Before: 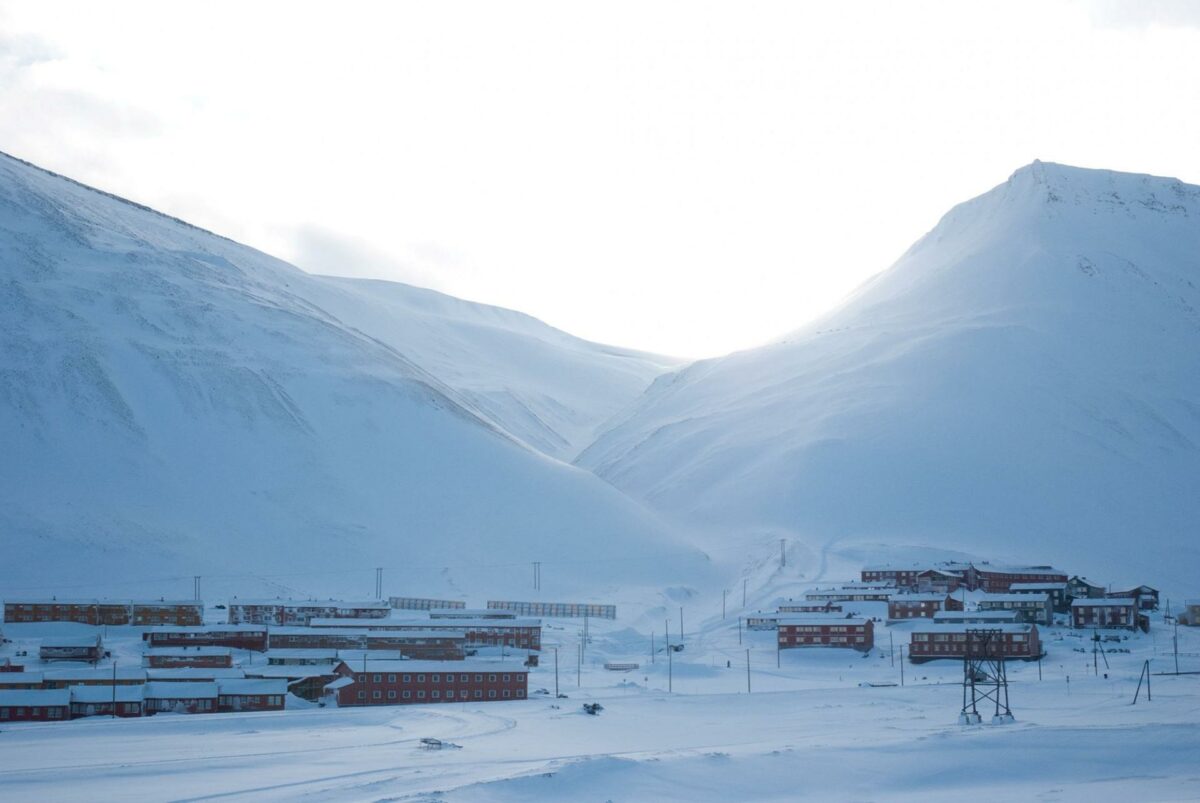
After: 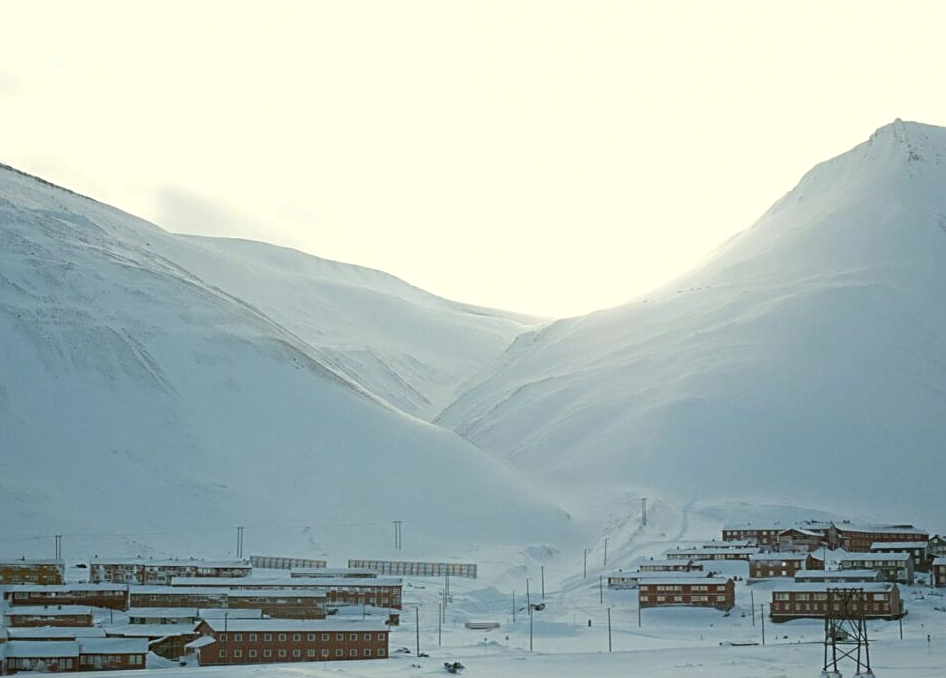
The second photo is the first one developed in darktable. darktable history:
crop: left 11.599%, top 5.123%, right 9.553%, bottom 10.369%
sharpen: radius 2.563, amount 0.634
color correction: highlights a* -1.65, highlights b* 10.47, shadows a* 0.227, shadows b* 18.95
